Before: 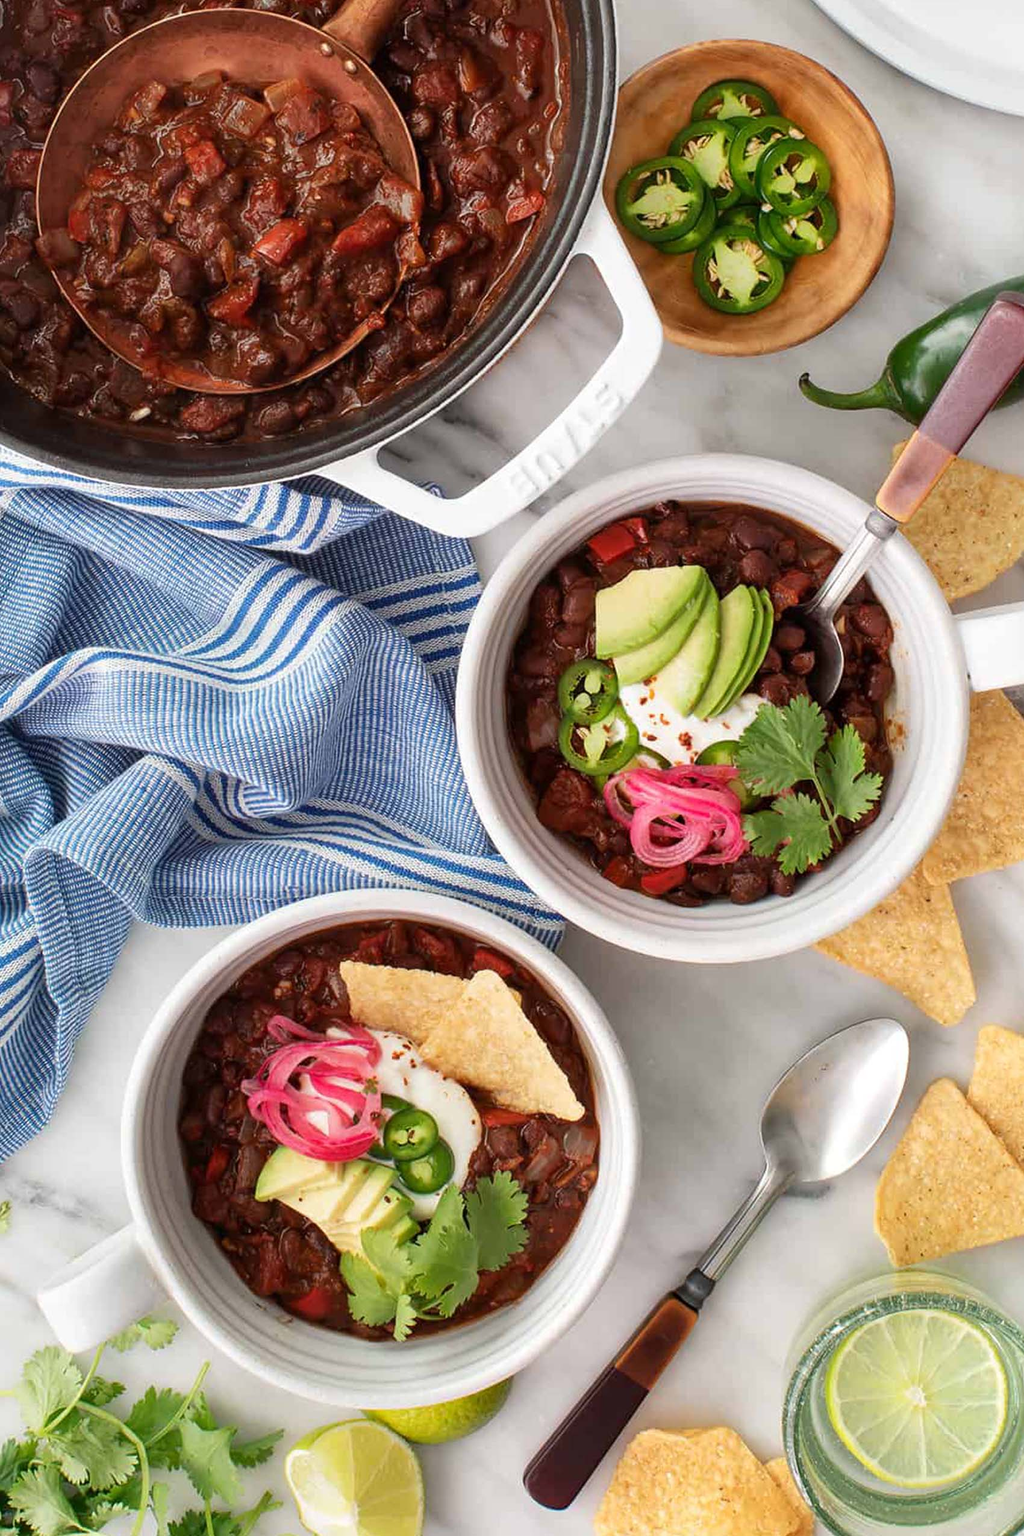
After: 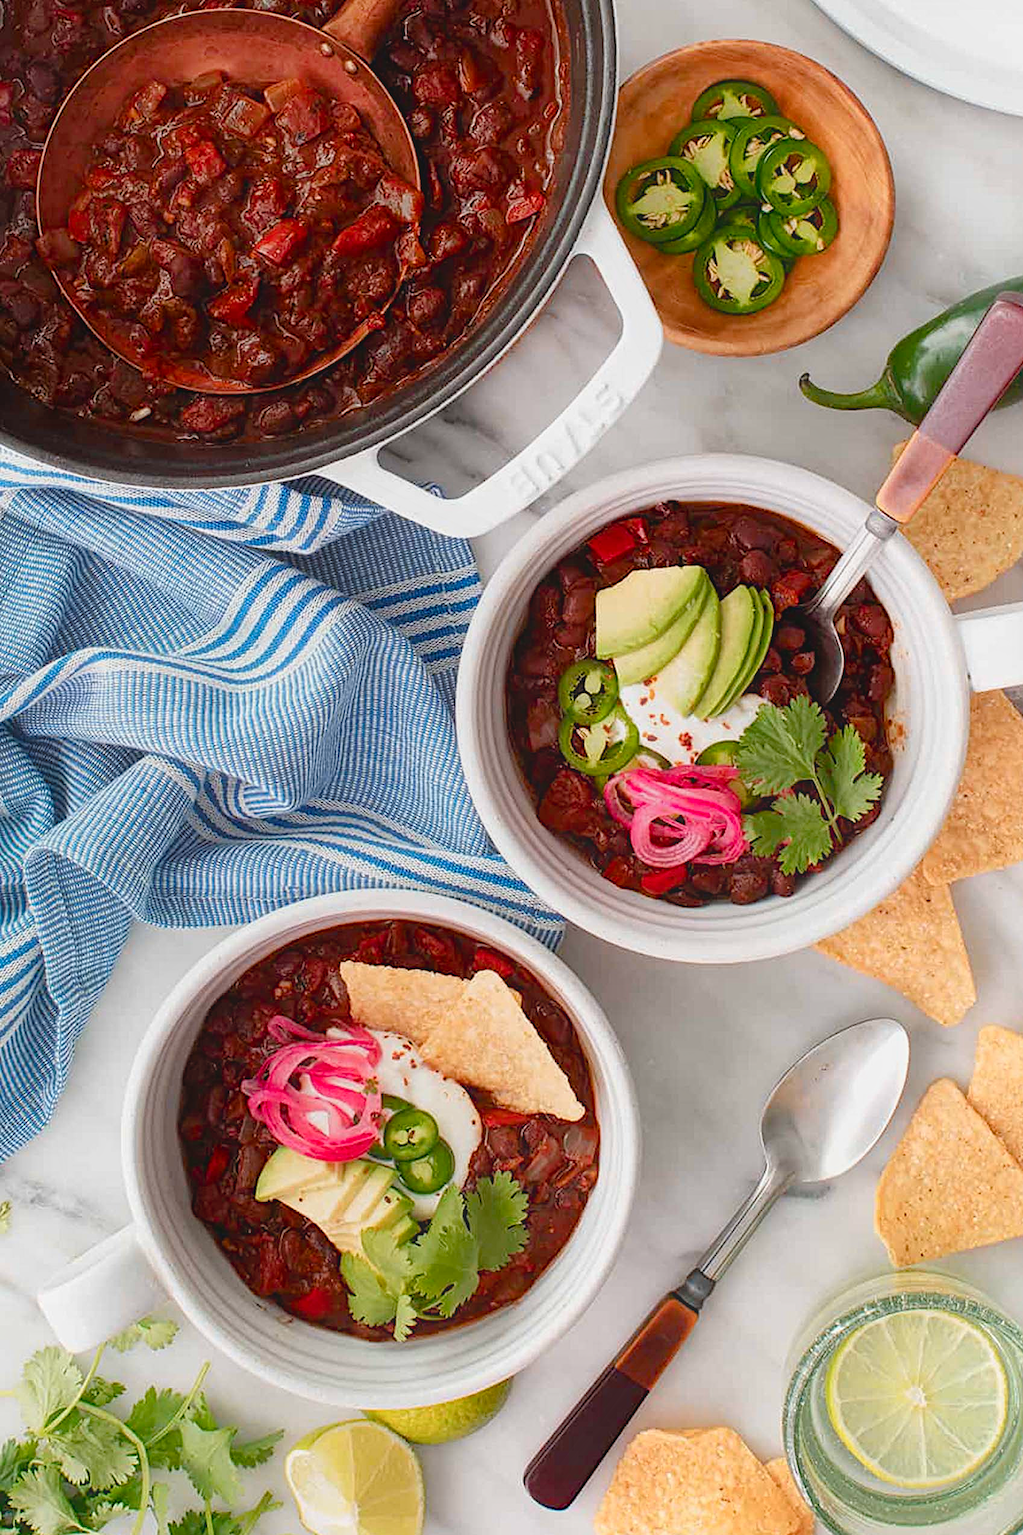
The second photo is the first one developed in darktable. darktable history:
color balance rgb "basic colorfulness: standard": perceptual saturation grading › global saturation 20%, perceptual saturation grading › highlights -25%, perceptual saturation grading › shadows 25%
color balance rgb "medium contrast": perceptual brilliance grading › highlights 20%, perceptual brilliance grading › mid-tones 10%, perceptual brilliance grading › shadows -20%
rgb primaries "nice": tint hue -2.48°, red hue -0.024, green purity 1.08, blue hue -0.112, blue purity 1.17
contrast equalizer "soft": y [[0.439, 0.44, 0.442, 0.457, 0.493, 0.498], [0.5 ×6], [0.5 ×6], [0 ×6], [0 ×6]]
diffuse or sharpen "diffusion": radius span 77, 1st order speed 50%, 2nd order speed 50%, 3rd order speed 50%, 4th order speed 50% | blend: blend mode normal, opacity 25%; mask: uniform (no mask)
diffuse or sharpen "sharpen demosaicing: AA filter": edge sensitivity 1, 1st order anisotropy 100%, 2nd order anisotropy 100%, 3rd order anisotropy 100%, 4th order anisotropy 100%, 1st order speed -25%, 2nd order speed -25%, 3rd order speed -25%, 4th order speed -25%
haze removal: strength -0.1, adaptive false
